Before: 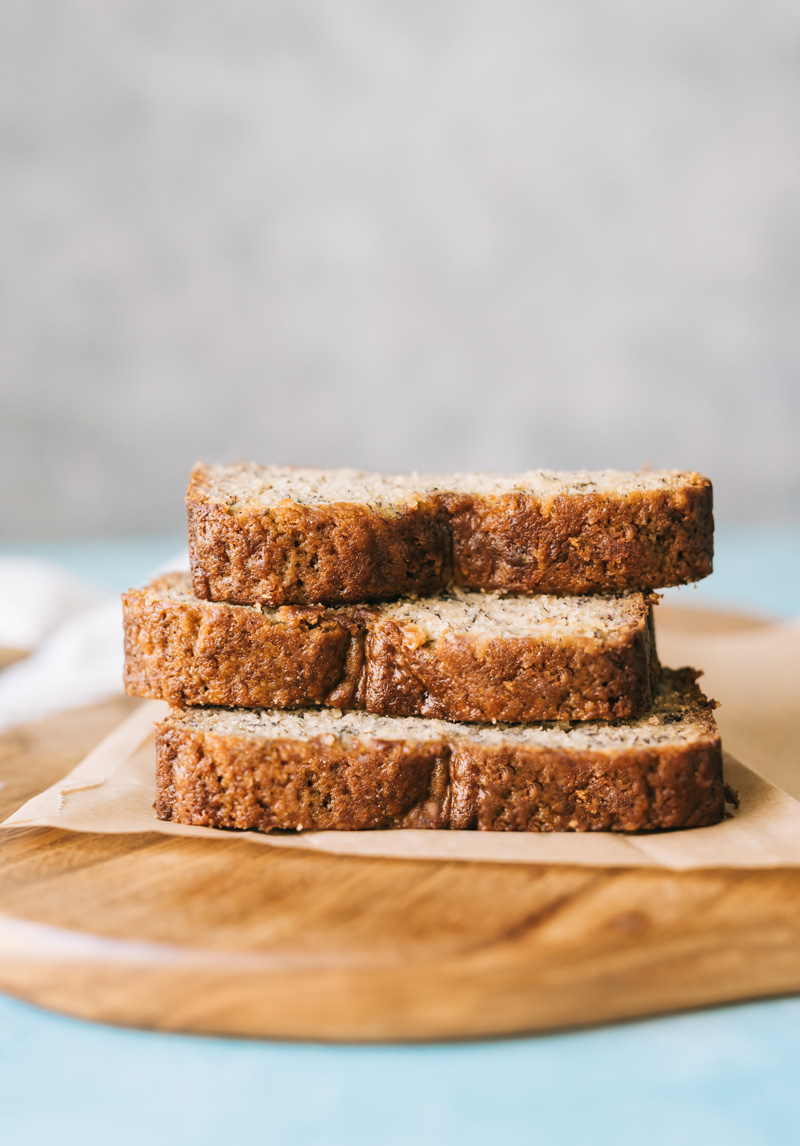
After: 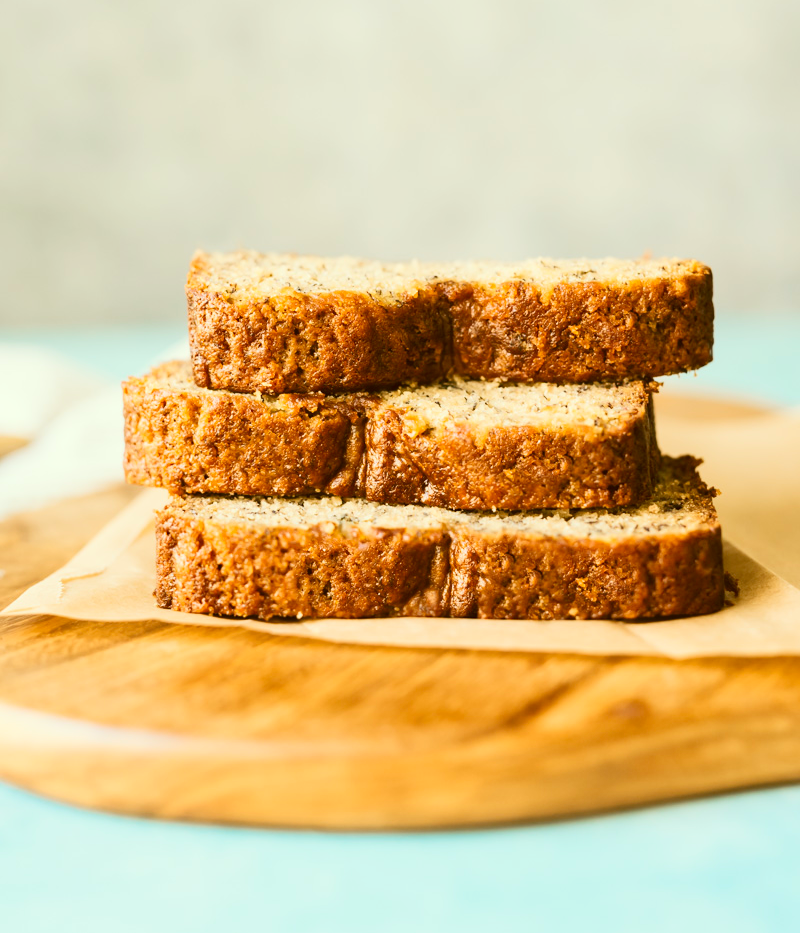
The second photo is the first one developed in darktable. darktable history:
crop and rotate: top 18.507%
contrast brightness saturation: contrast 0.2, brightness 0.16, saturation 0.22
color correction: highlights a* -5.94, highlights b* 9.48, shadows a* 10.12, shadows b* 23.94
